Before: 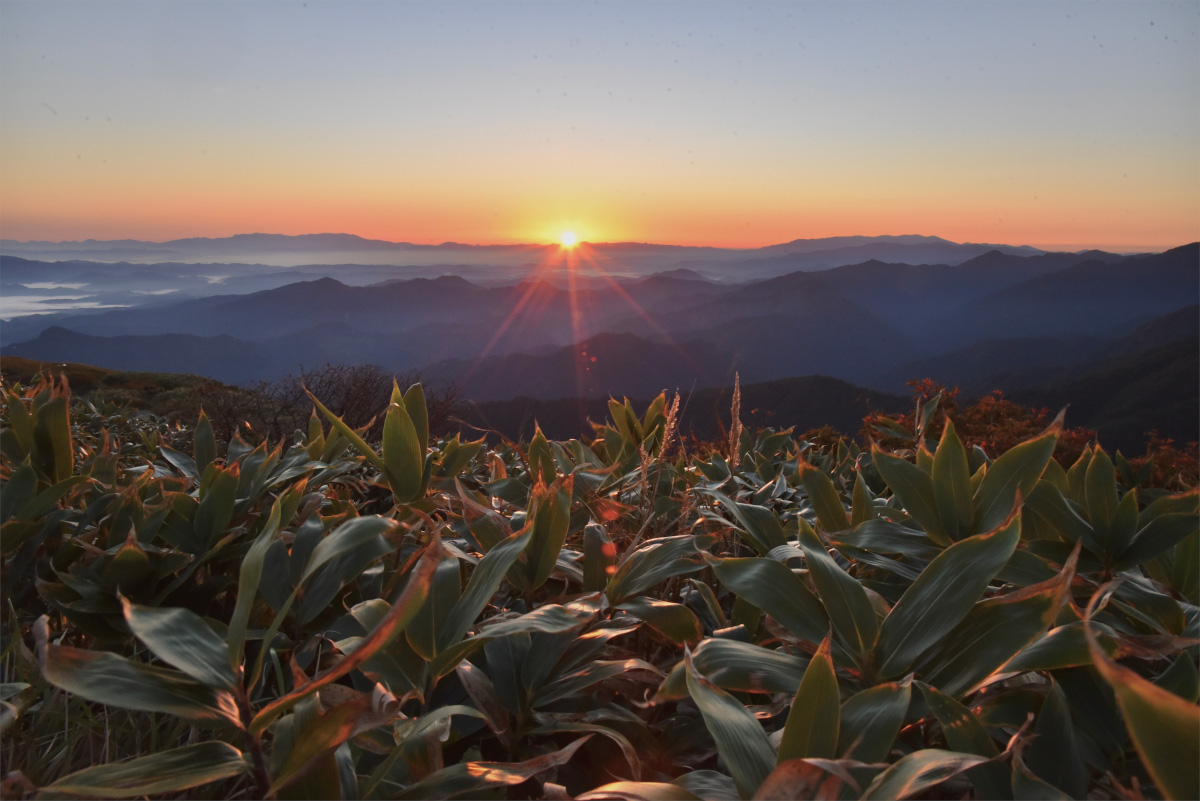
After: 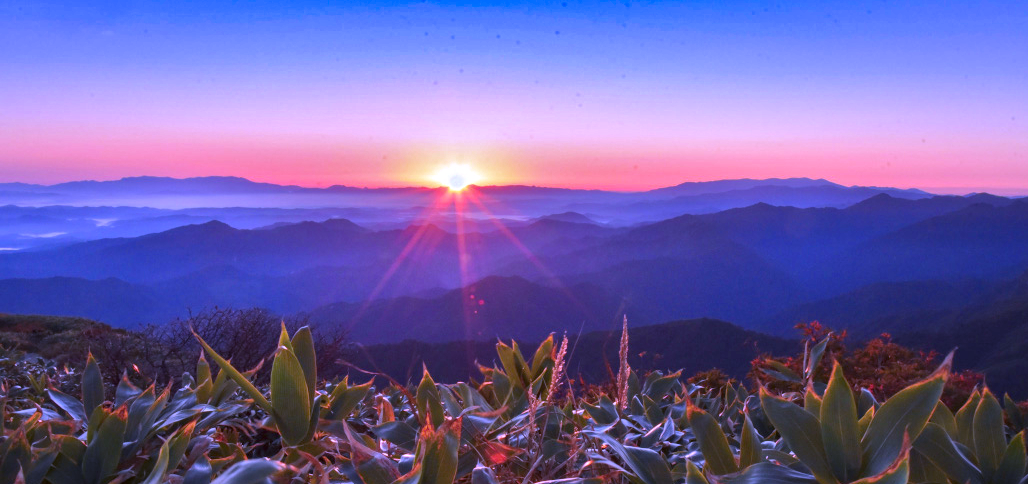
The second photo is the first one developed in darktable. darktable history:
color balance rgb: perceptual saturation grading › global saturation 40%, global vibrance 15%
crop and rotate: left 9.345%, top 7.22%, right 4.982%, bottom 32.331%
exposure: exposure 0.3 EV, compensate highlight preservation false
shadows and highlights: shadows 20.91, highlights -82.73, soften with gaussian
local contrast: on, module defaults
white balance: red 0.98, blue 1.61
